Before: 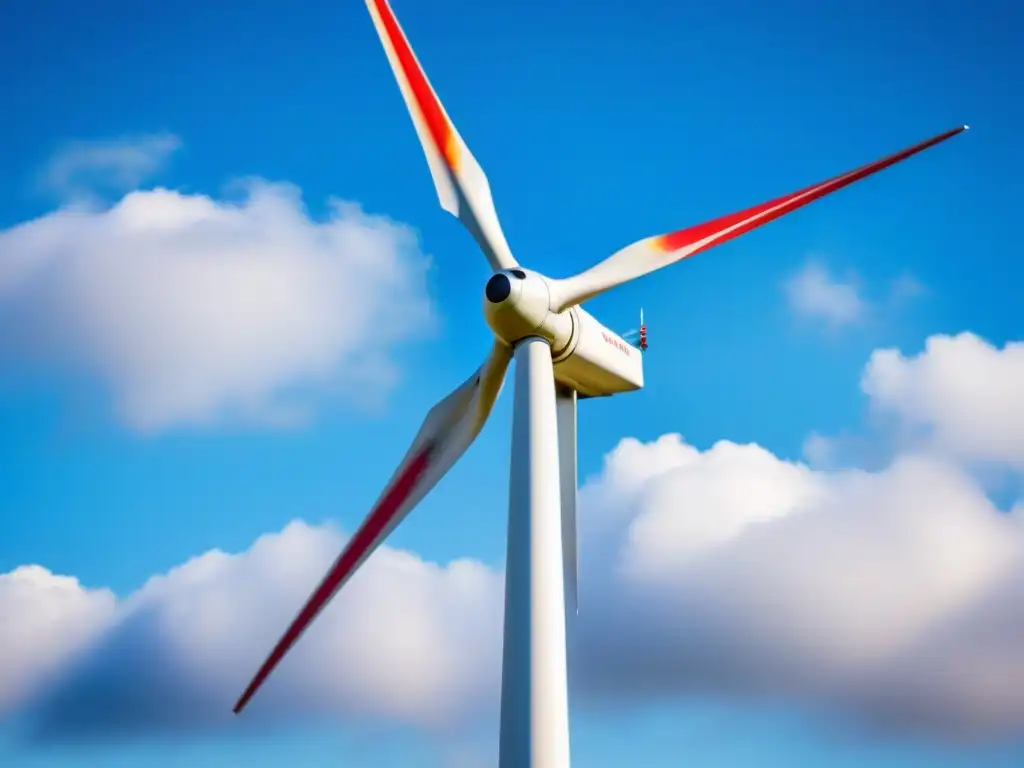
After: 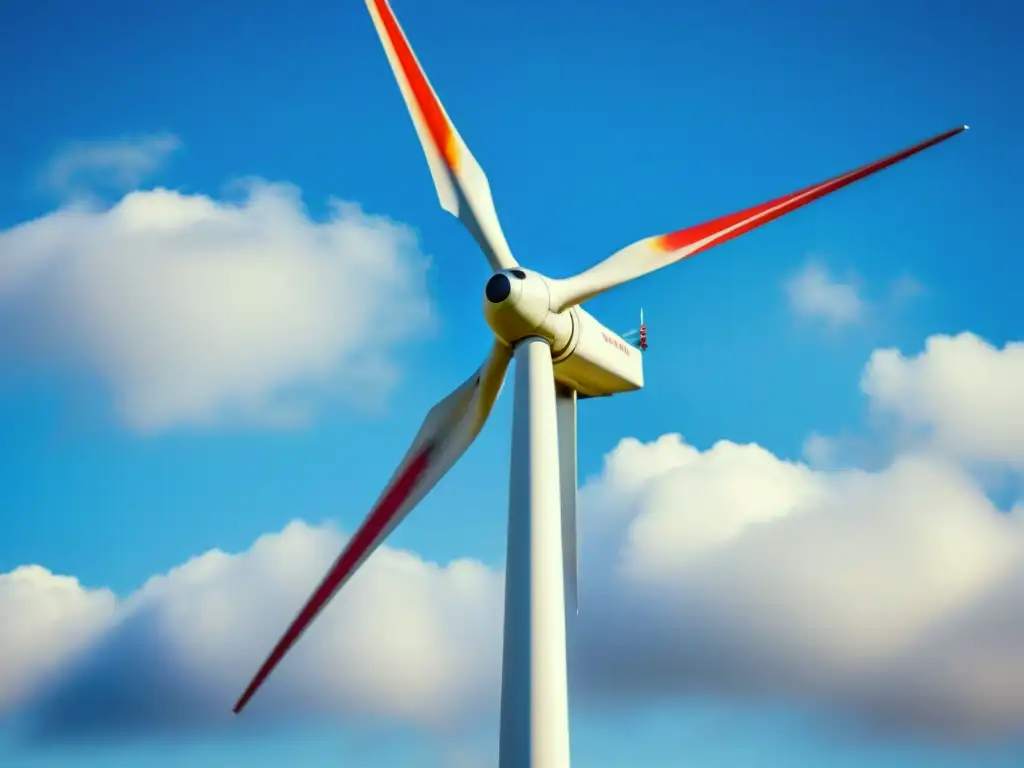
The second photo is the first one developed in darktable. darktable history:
color correction: highlights a* -5.67, highlights b* 10.66
